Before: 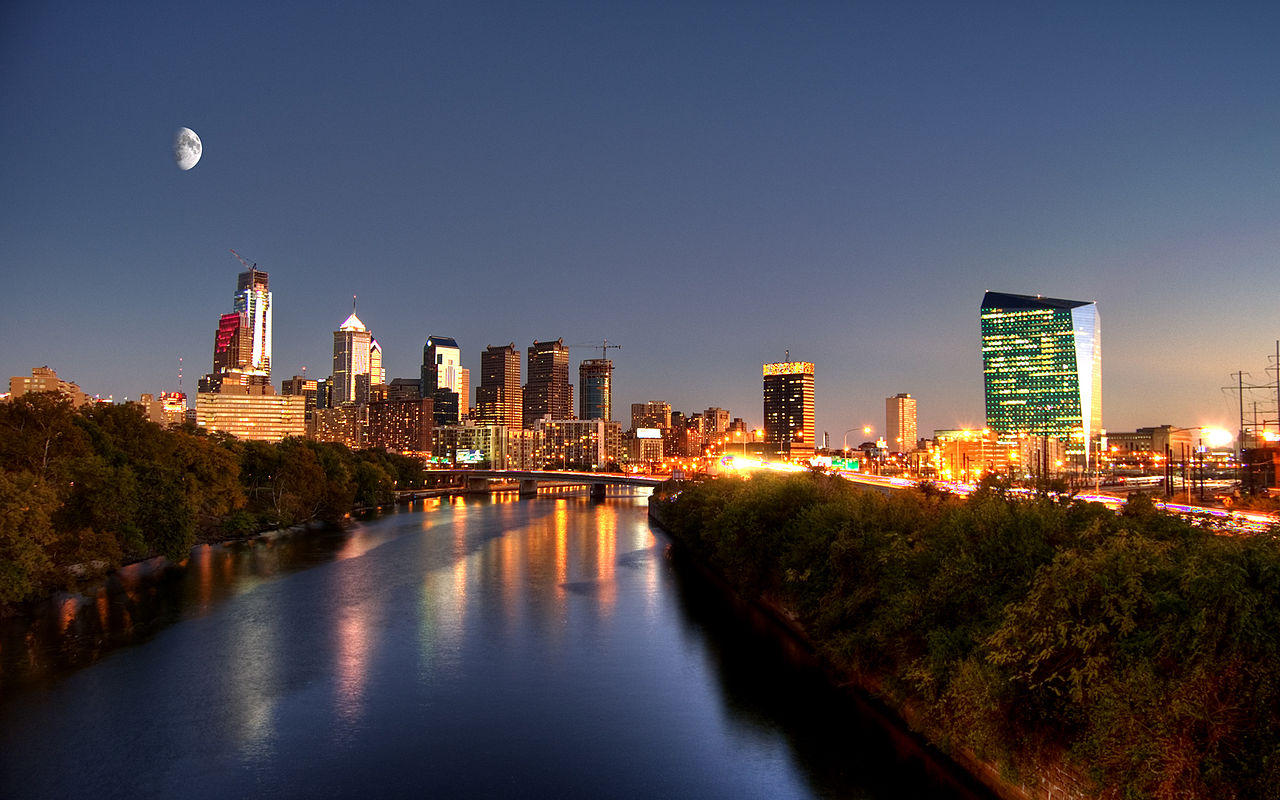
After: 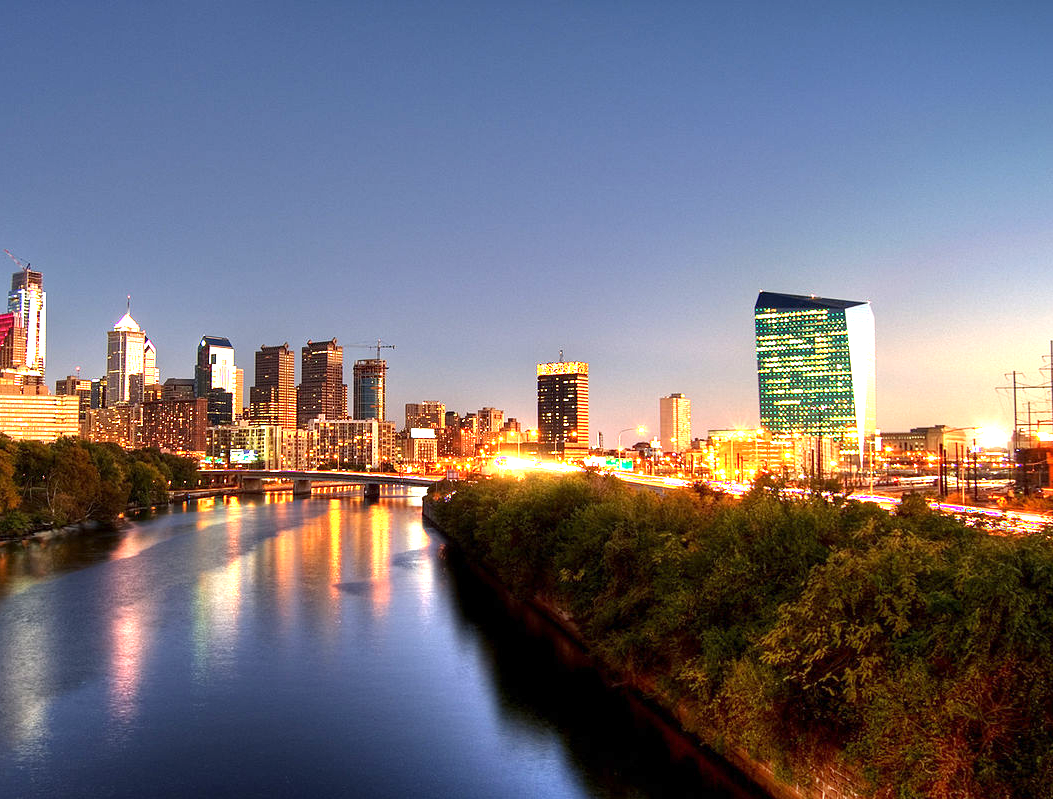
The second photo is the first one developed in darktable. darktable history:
crop: left 17.693%, bottom 0.043%
exposure: exposure 1.137 EV, compensate exposure bias true, compensate highlight preservation false
